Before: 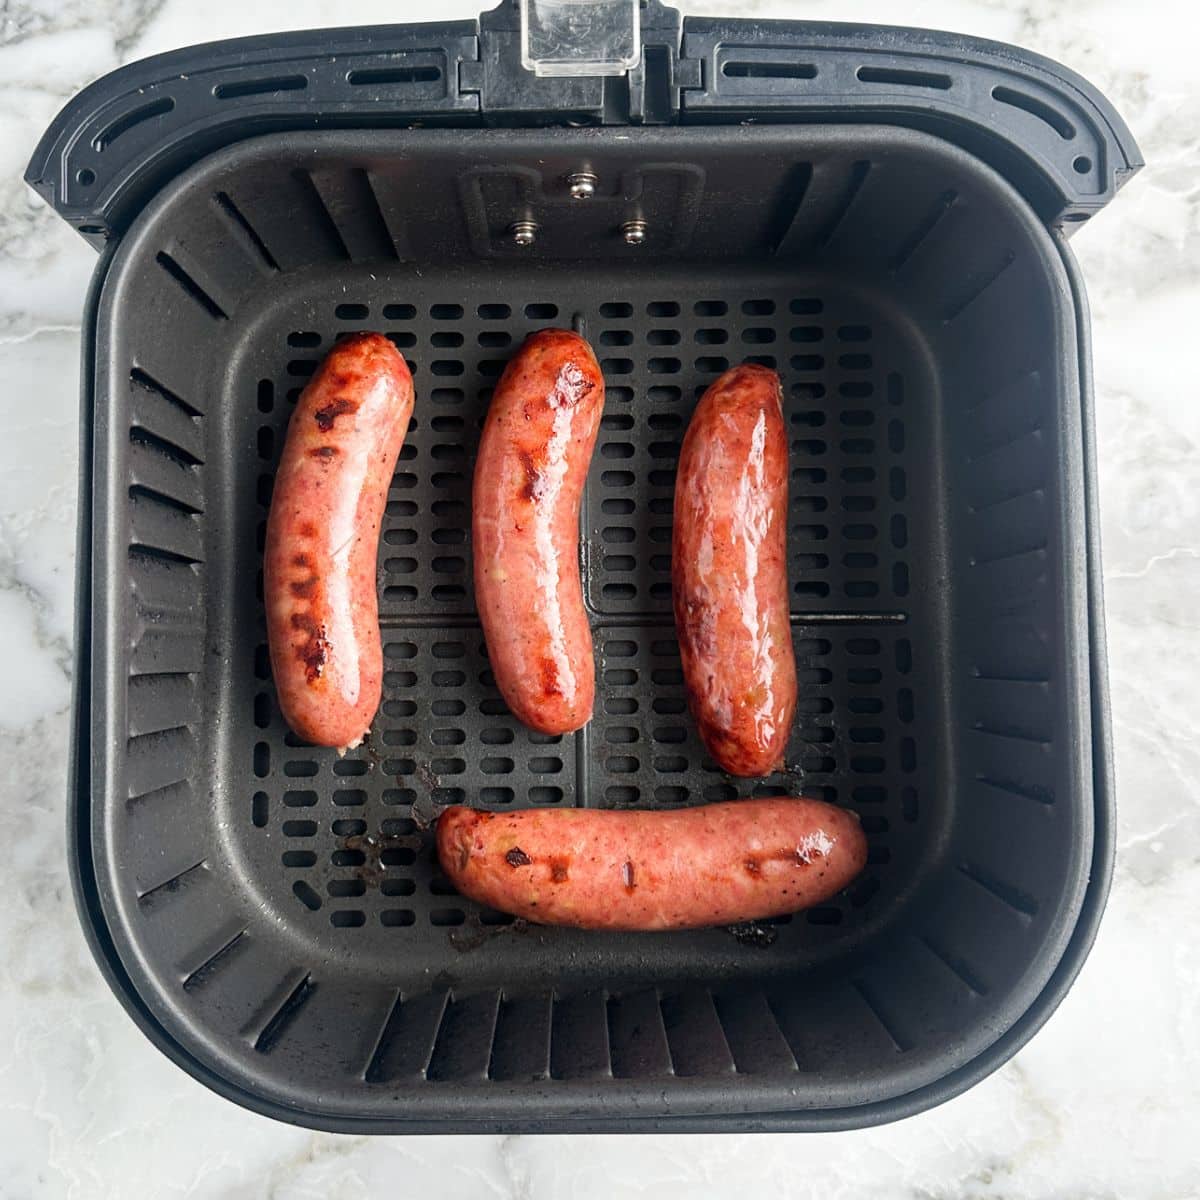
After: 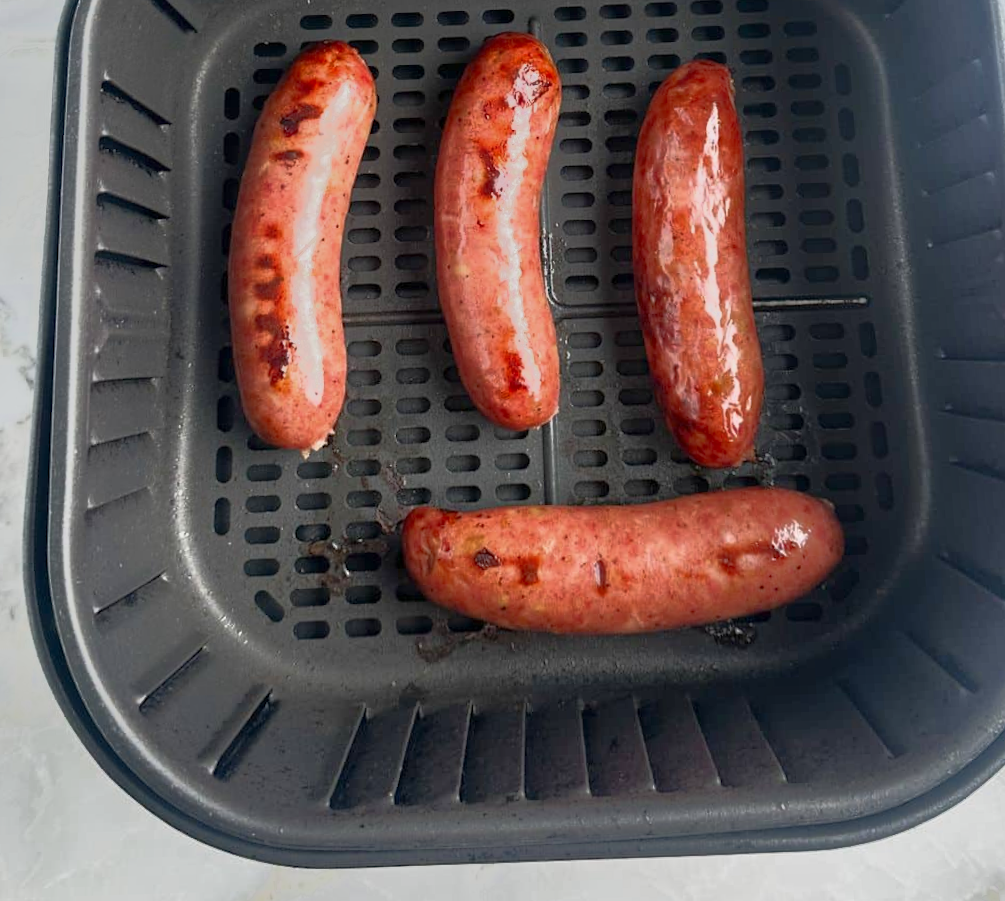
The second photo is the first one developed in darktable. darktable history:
color zones: curves: ch0 [(0, 0.425) (0.143, 0.422) (0.286, 0.42) (0.429, 0.419) (0.571, 0.419) (0.714, 0.42) (0.857, 0.422) (1, 0.425)]
exposure: exposure 0.078 EV, compensate highlight preservation false
rotate and perspective: rotation -1.68°, lens shift (vertical) -0.146, crop left 0.049, crop right 0.912, crop top 0.032, crop bottom 0.96
crop: top 20.916%, right 9.437%, bottom 0.316%
tone equalizer: -7 EV -0.63 EV, -6 EV 1 EV, -5 EV -0.45 EV, -4 EV 0.43 EV, -3 EV 0.41 EV, -2 EV 0.15 EV, -1 EV -0.15 EV, +0 EV -0.39 EV, smoothing diameter 25%, edges refinement/feathering 10, preserve details guided filter
